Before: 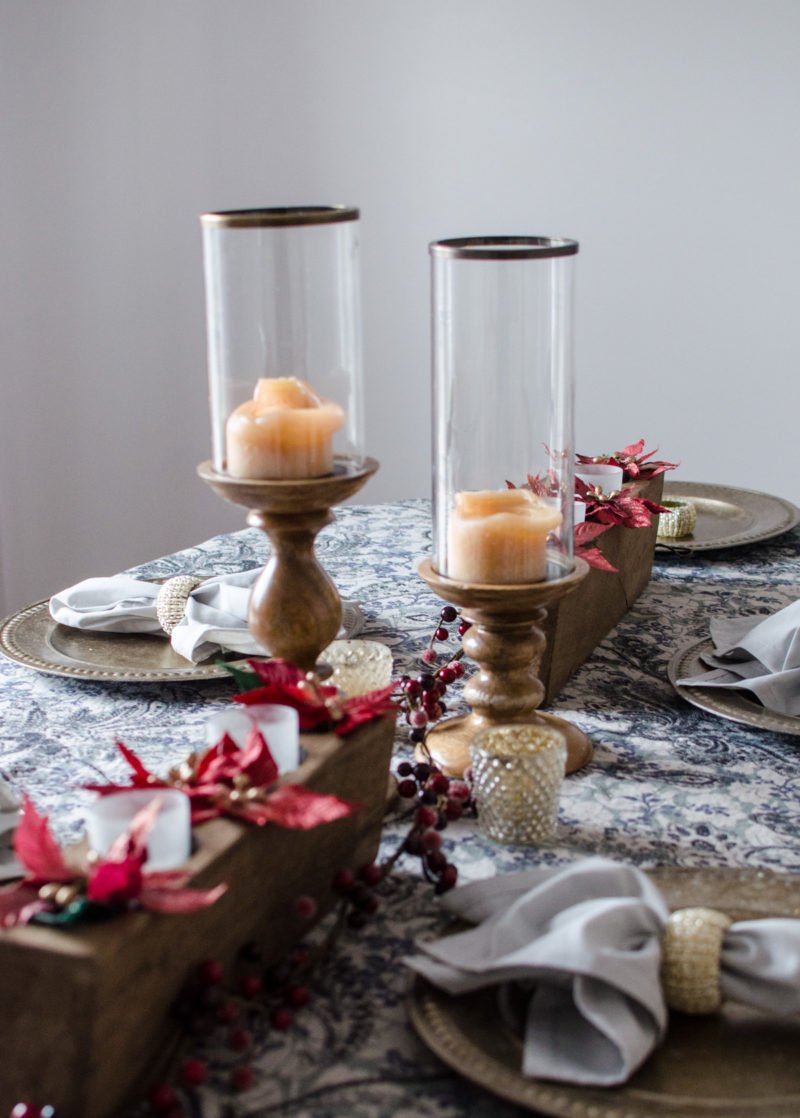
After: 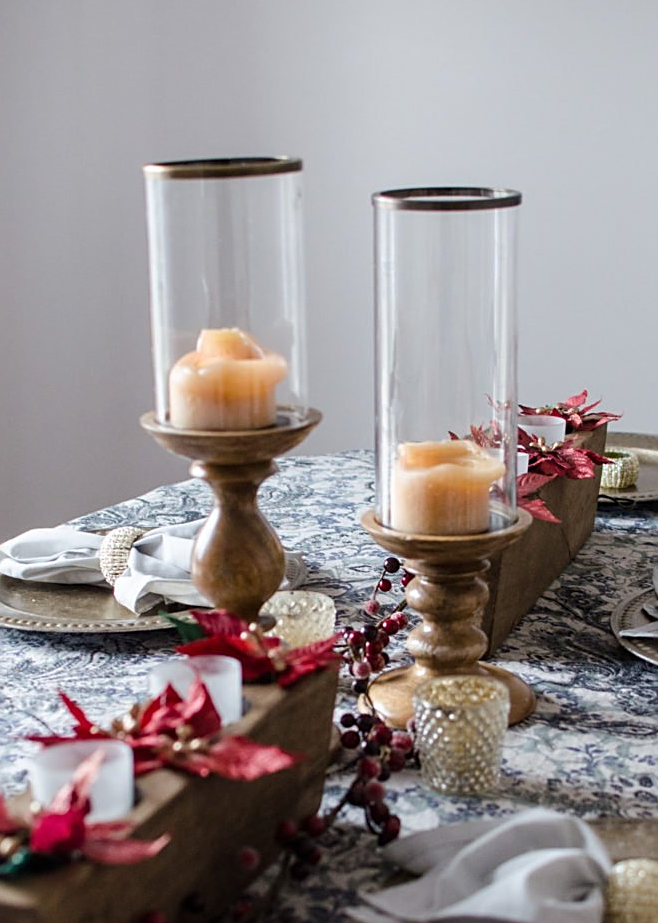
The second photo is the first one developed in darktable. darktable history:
crop and rotate: left 7.161%, top 4.4%, right 10.514%, bottom 12.978%
sharpen: on, module defaults
